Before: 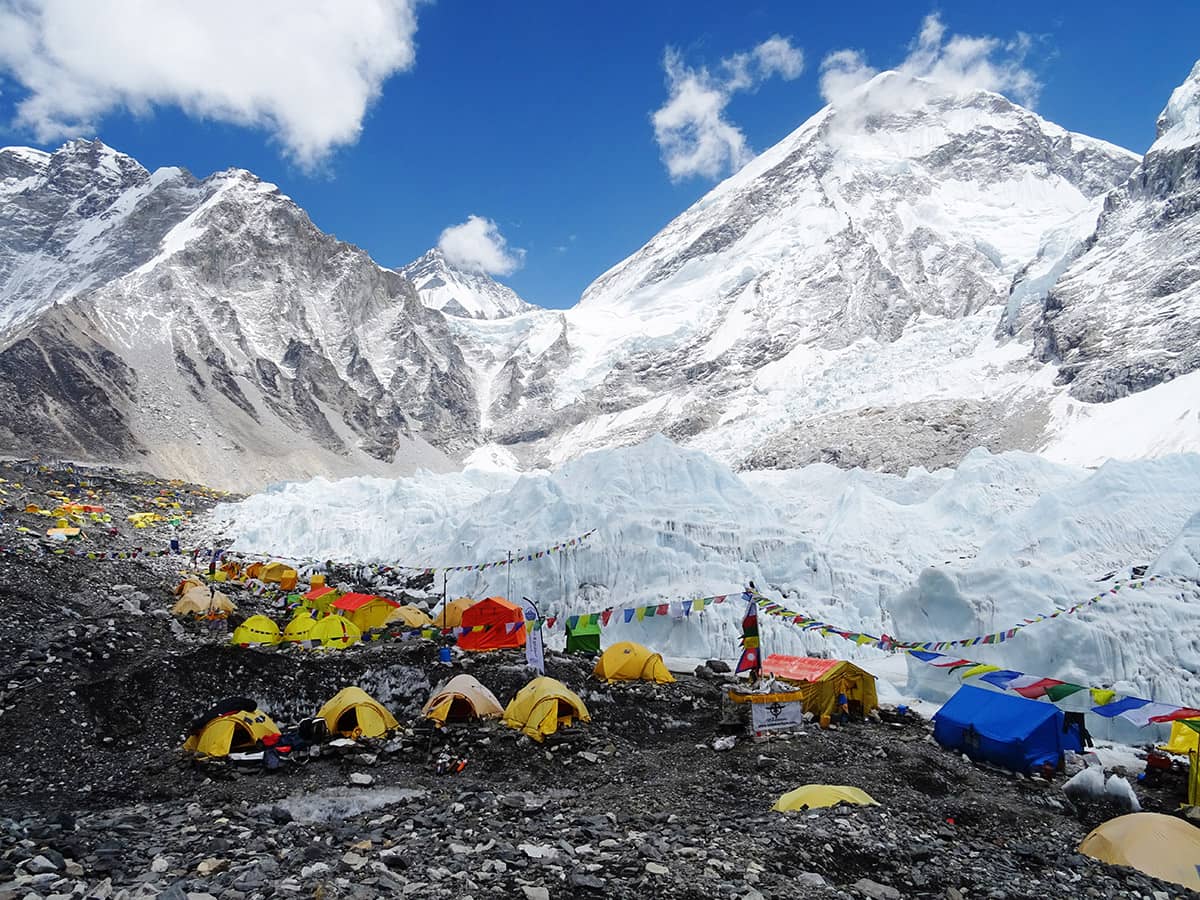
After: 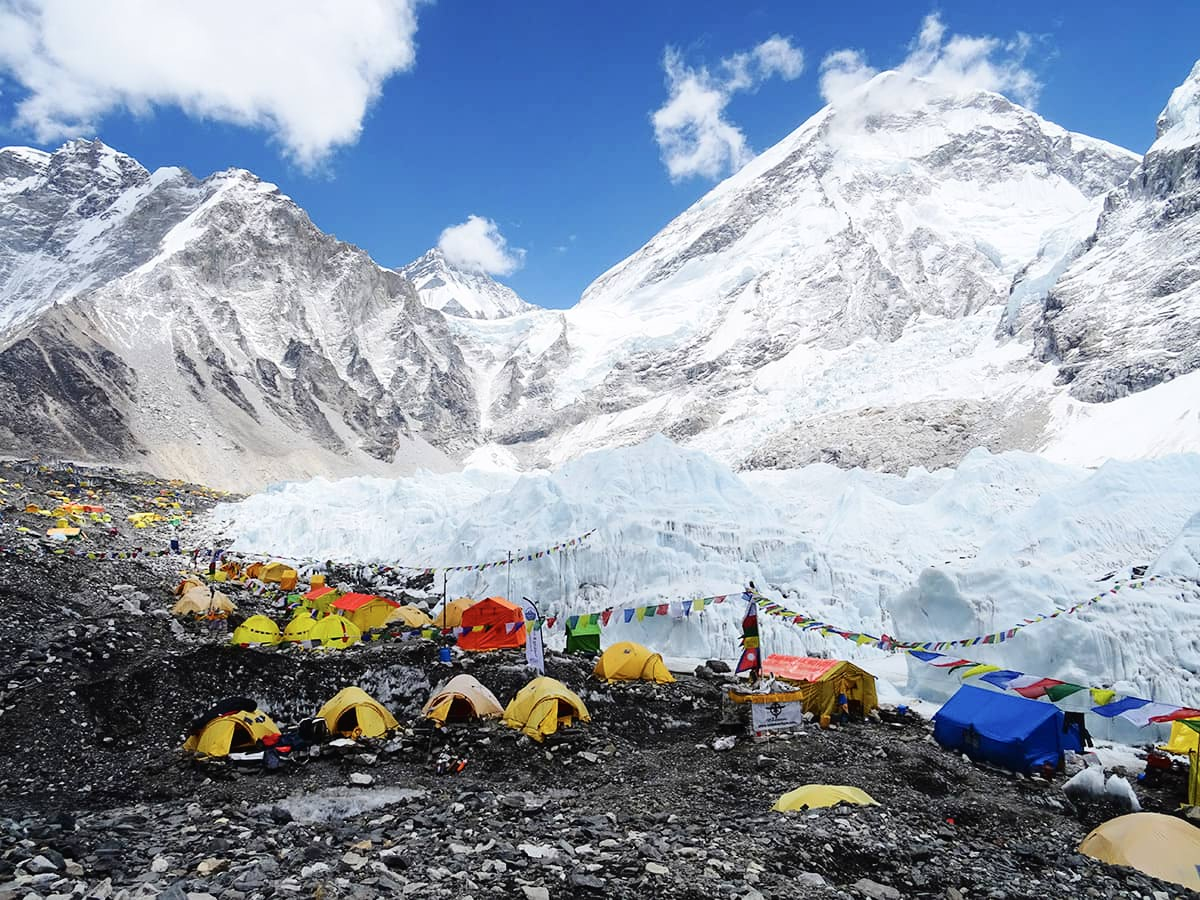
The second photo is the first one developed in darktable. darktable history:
tone curve: curves: ch0 [(0, 0) (0.003, 0.019) (0.011, 0.019) (0.025, 0.026) (0.044, 0.043) (0.069, 0.066) (0.1, 0.095) (0.136, 0.133) (0.177, 0.181) (0.224, 0.233) (0.277, 0.302) (0.335, 0.375) (0.399, 0.452) (0.468, 0.532) (0.543, 0.609) (0.623, 0.695) (0.709, 0.775) (0.801, 0.865) (0.898, 0.932) (1, 1)], color space Lab, independent channels, preserve colors none
